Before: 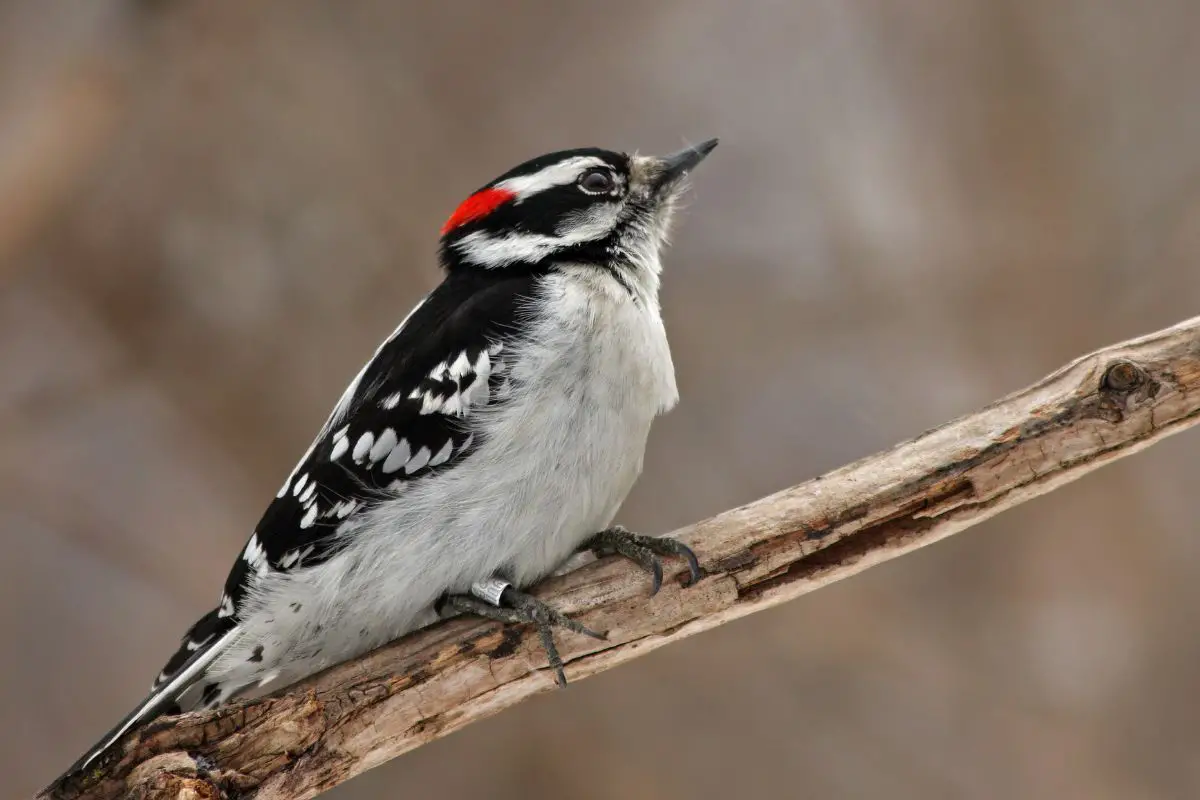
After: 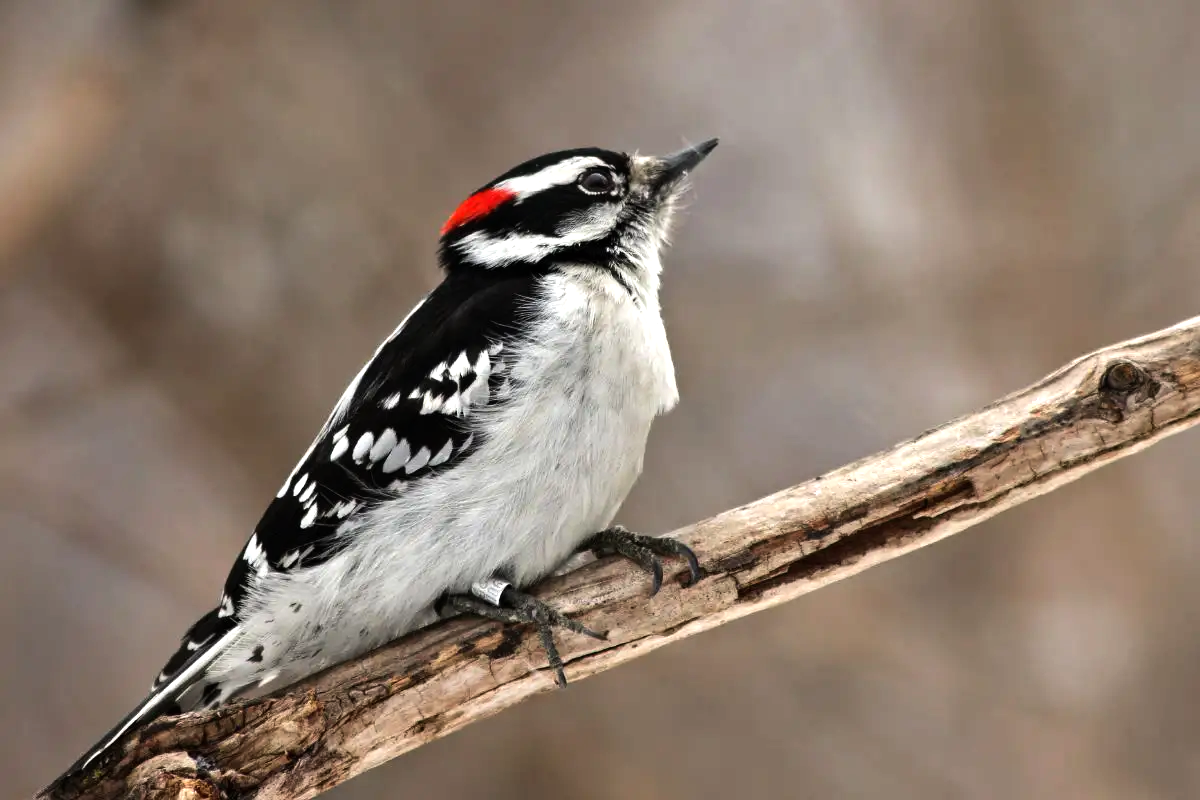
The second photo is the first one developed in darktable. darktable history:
tone equalizer: -8 EV -0.758 EV, -7 EV -0.737 EV, -6 EV -0.599 EV, -5 EV -0.365 EV, -3 EV 0.376 EV, -2 EV 0.6 EV, -1 EV 0.691 EV, +0 EV 0.746 EV, edges refinement/feathering 500, mask exposure compensation -1.57 EV, preserve details no
